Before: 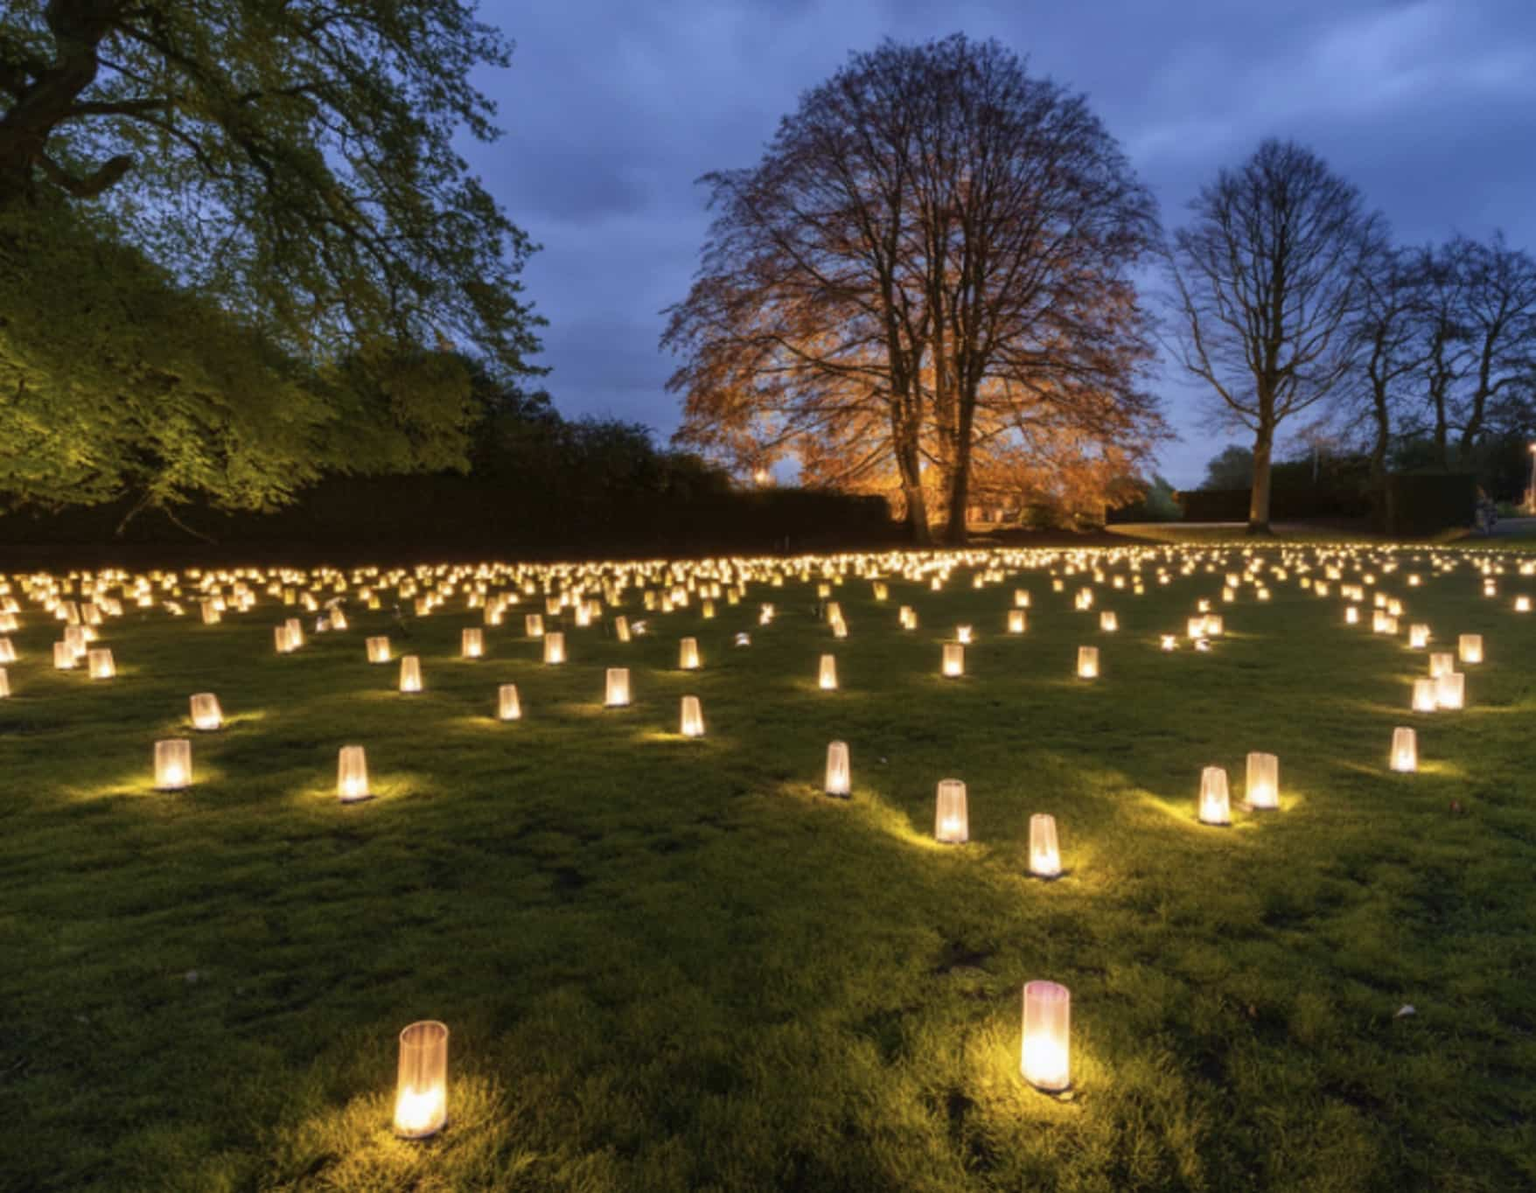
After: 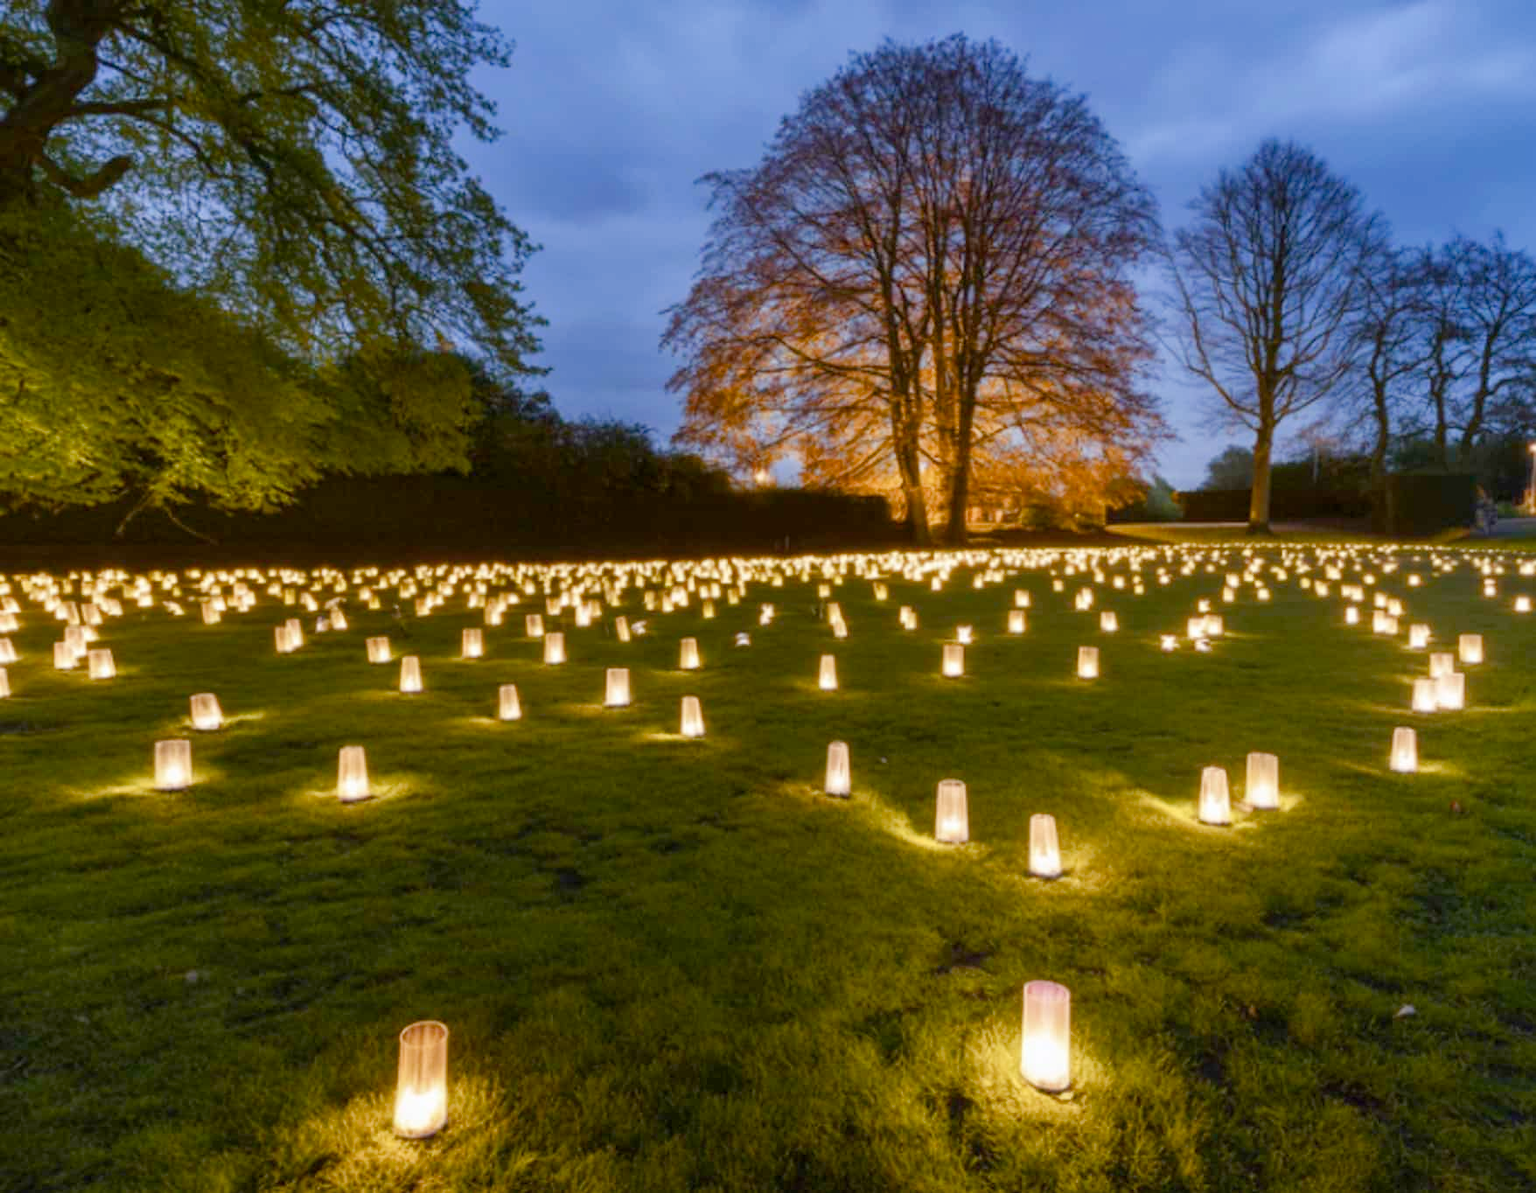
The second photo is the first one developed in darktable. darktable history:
color balance rgb: perceptual saturation grading › global saturation 0.035%, perceptual saturation grading › highlights -17.583%, perceptual saturation grading › mid-tones 32.544%, perceptual saturation grading › shadows 50.264%, global vibrance 20%
